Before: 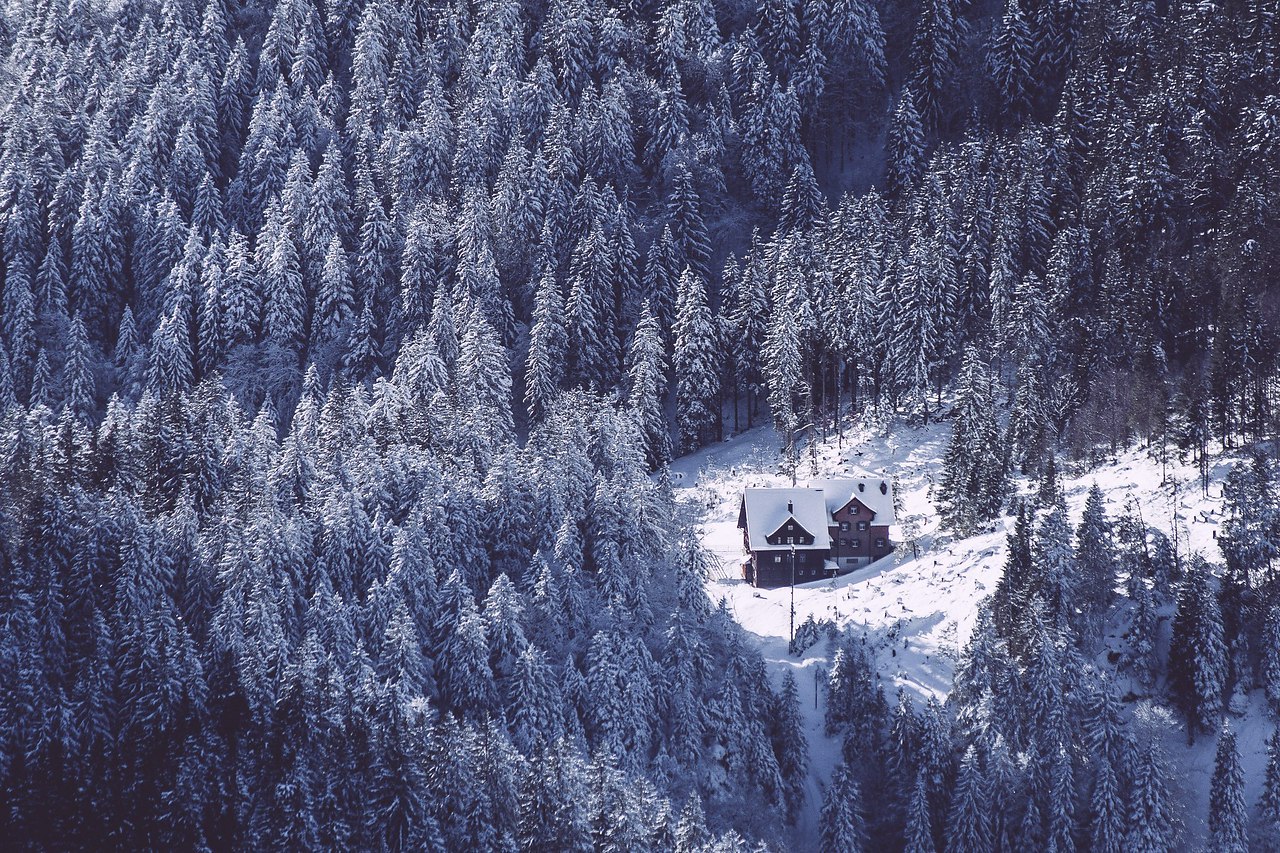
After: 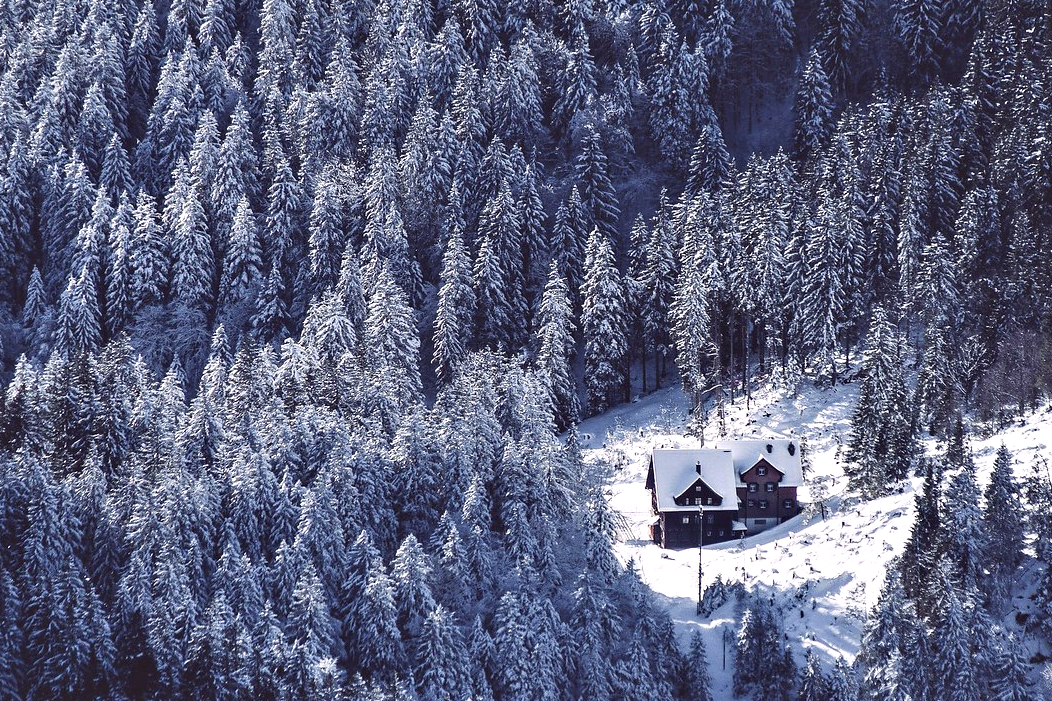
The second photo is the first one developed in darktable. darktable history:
crop and rotate: left 7.196%, top 4.574%, right 10.605%, bottom 13.178%
contrast equalizer: octaves 7, y [[0.528, 0.548, 0.563, 0.562, 0.546, 0.526], [0.55 ×6], [0 ×6], [0 ×6], [0 ×6]]
